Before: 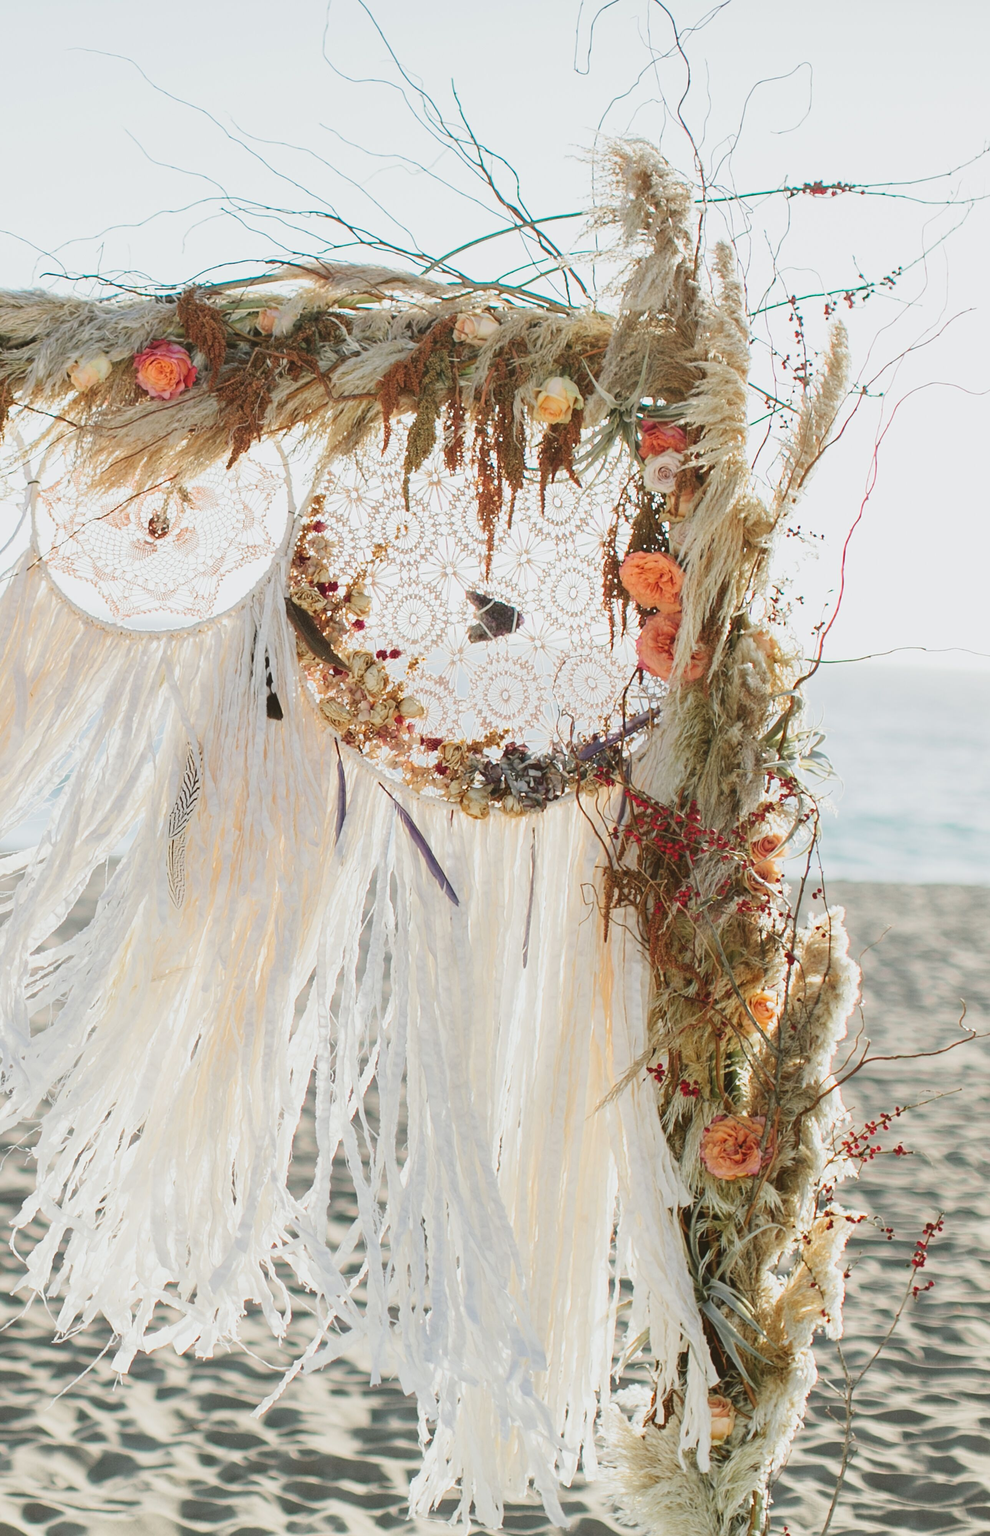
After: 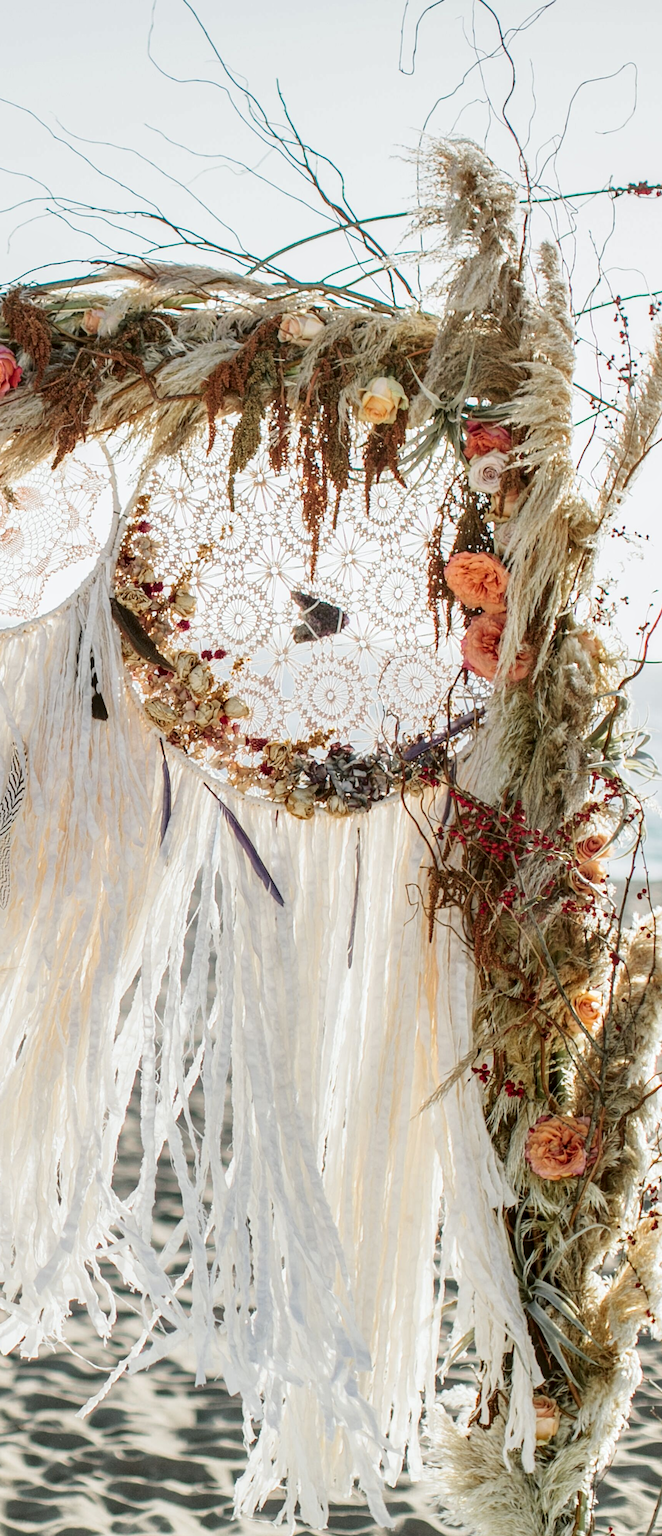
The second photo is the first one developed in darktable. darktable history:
crop and rotate: left 17.701%, right 15.35%
local contrast: detail 150%
